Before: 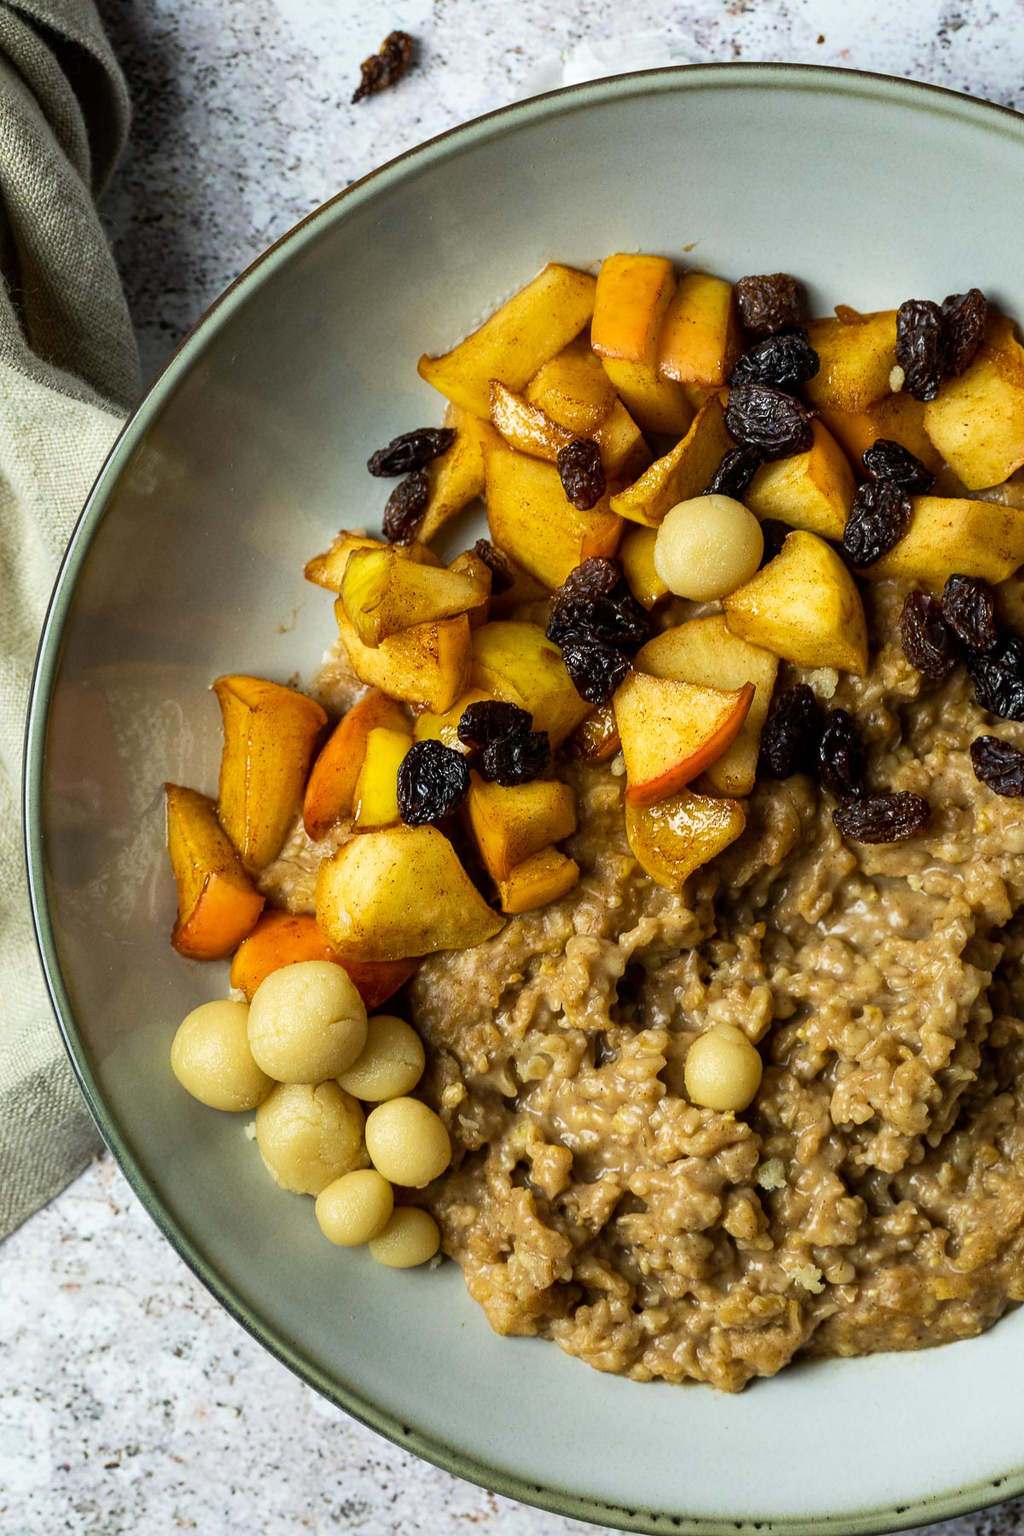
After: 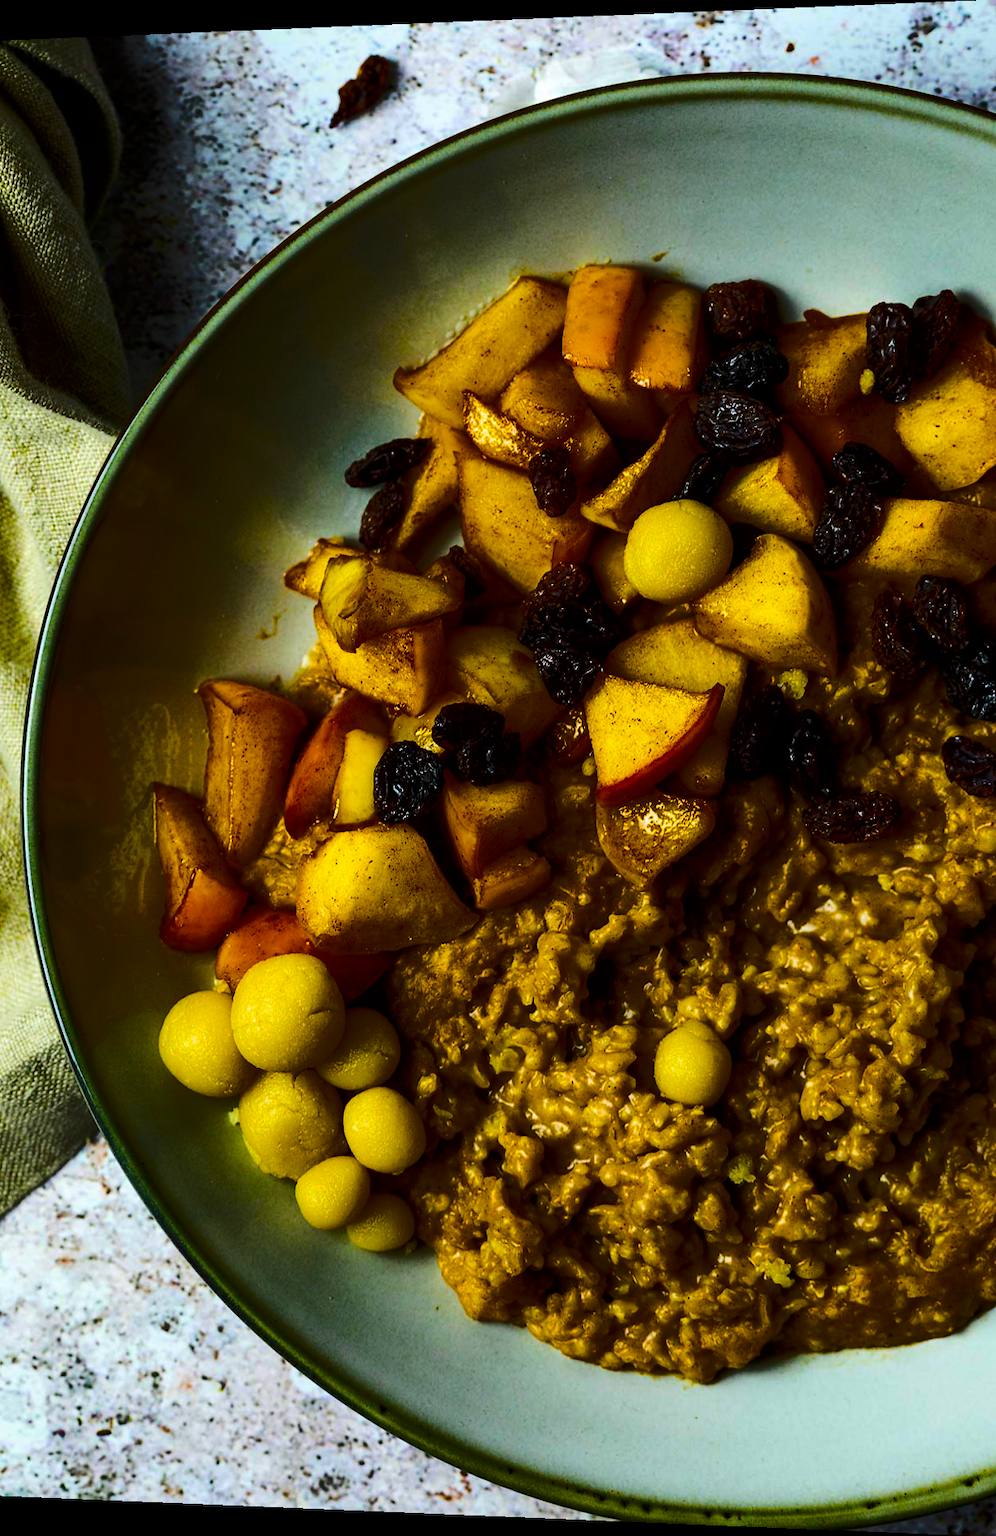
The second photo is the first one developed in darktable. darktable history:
rotate and perspective: lens shift (horizontal) -0.055, automatic cropping off
contrast brightness saturation: contrast 0.07, brightness -0.14, saturation 0.11
color balance rgb: linear chroma grading › global chroma 40.15%, perceptual saturation grading › global saturation 60.58%, perceptual saturation grading › highlights 20.44%, perceptual saturation grading › shadows -50.36%, perceptual brilliance grading › highlights 2.19%, perceptual brilliance grading › mid-tones -50.36%, perceptual brilliance grading › shadows -50.36%
